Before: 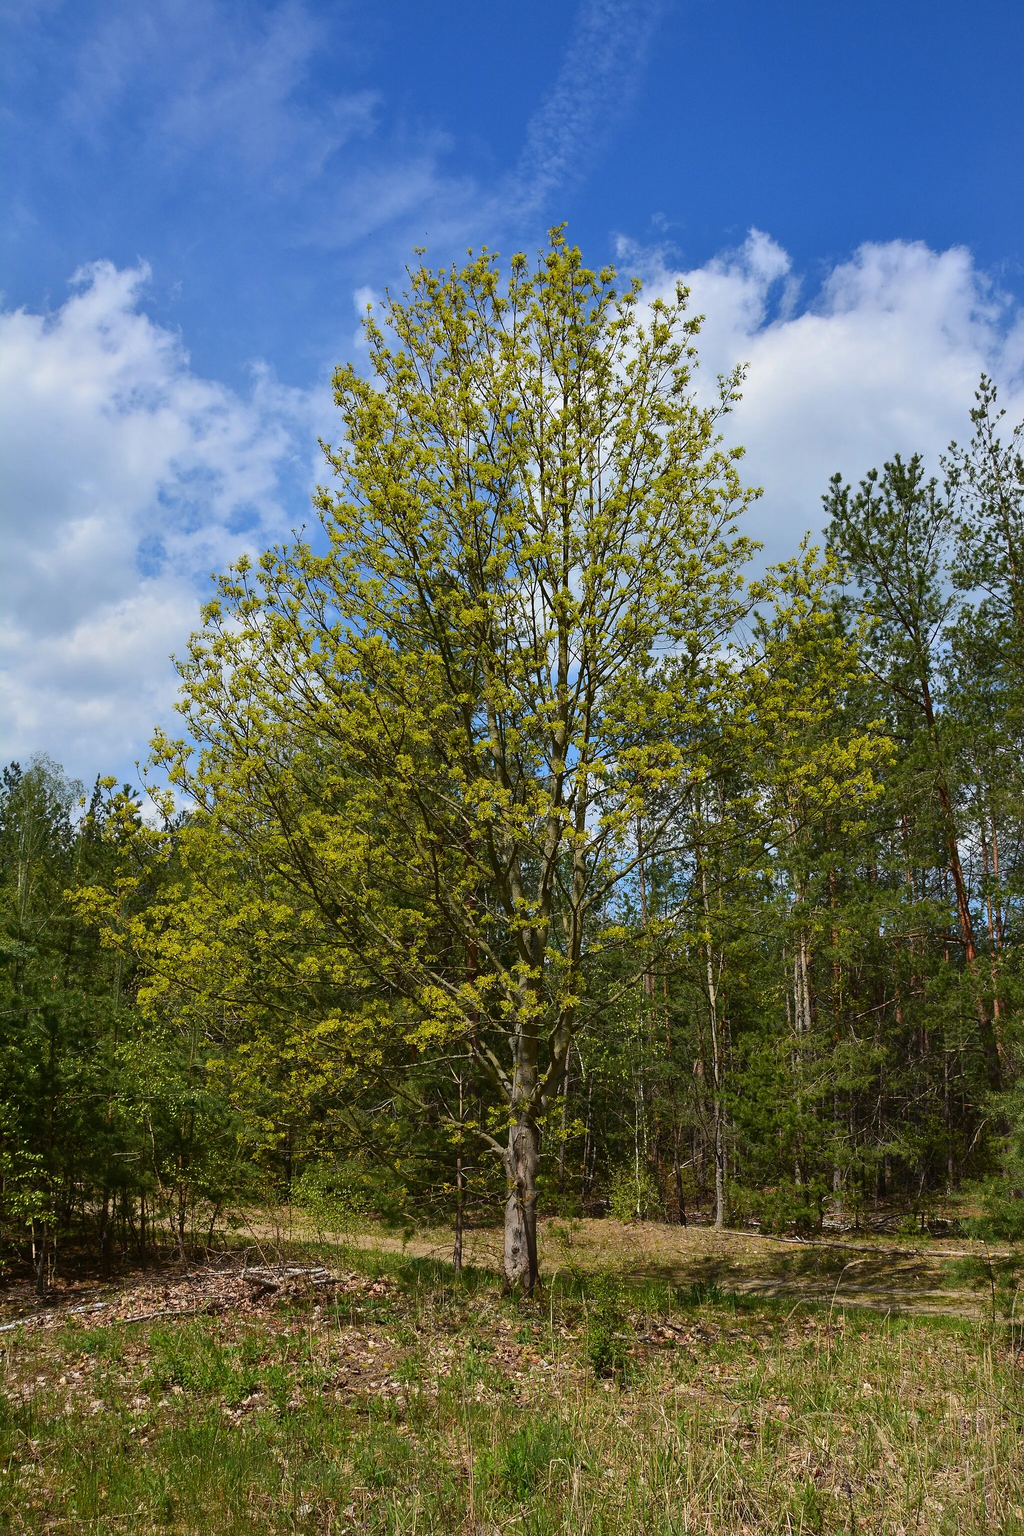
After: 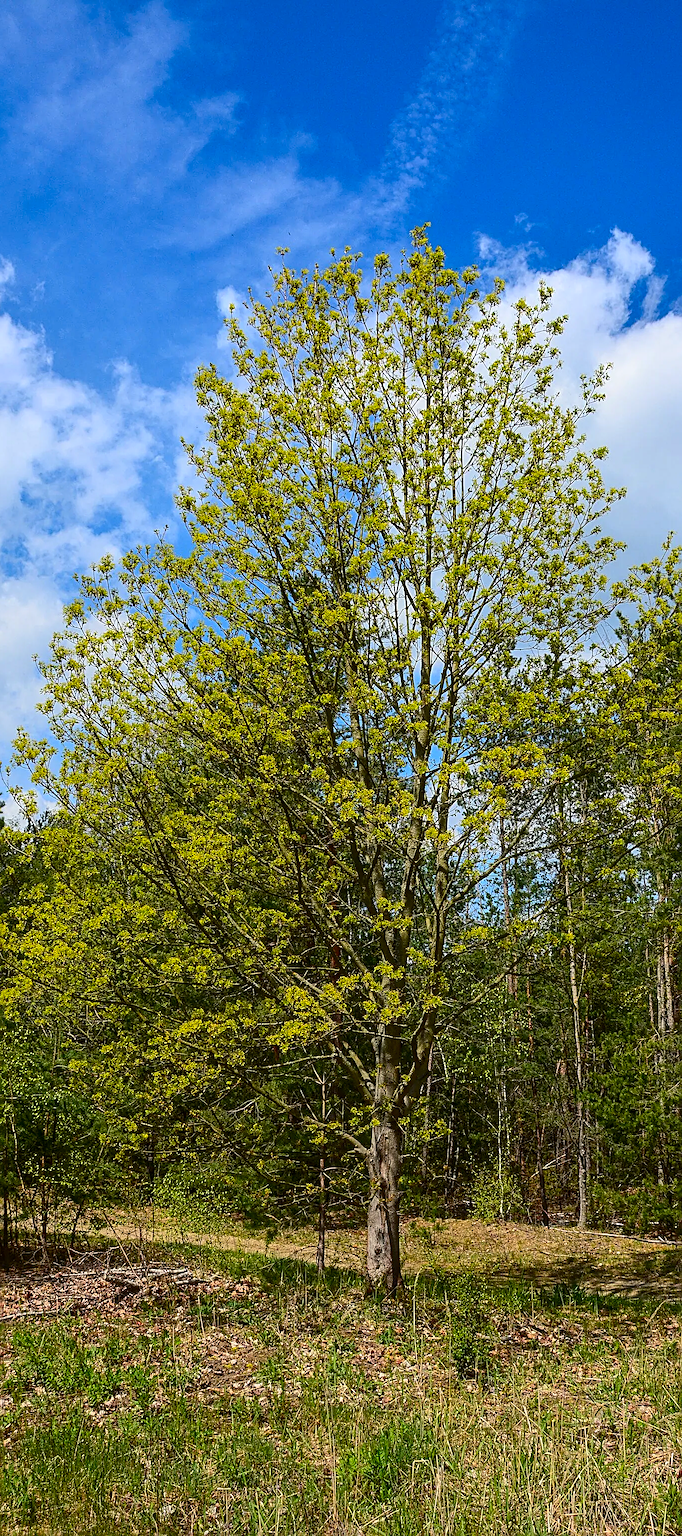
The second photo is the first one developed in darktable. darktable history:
local contrast: on, module defaults
crop and rotate: left 13.439%, right 19.935%
sharpen: radius 2.848, amount 0.712
contrast brightness saturation: contrast 0.183, saturation 0.299
contrast equalizer: y [[0.5, 0.5, 0.468, 0.5, 0.5, 0.5], [0.5 ×6], [0.5 ×6], [0 ×6], [0 ×6]]
